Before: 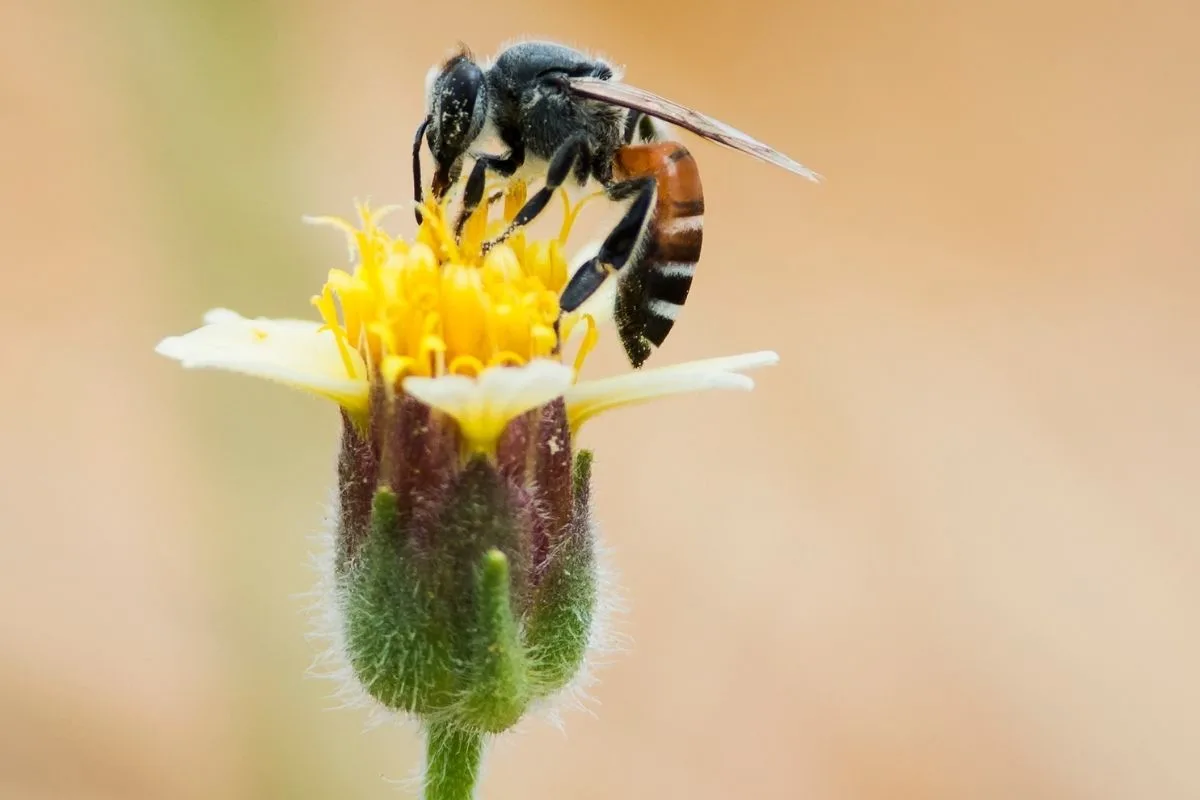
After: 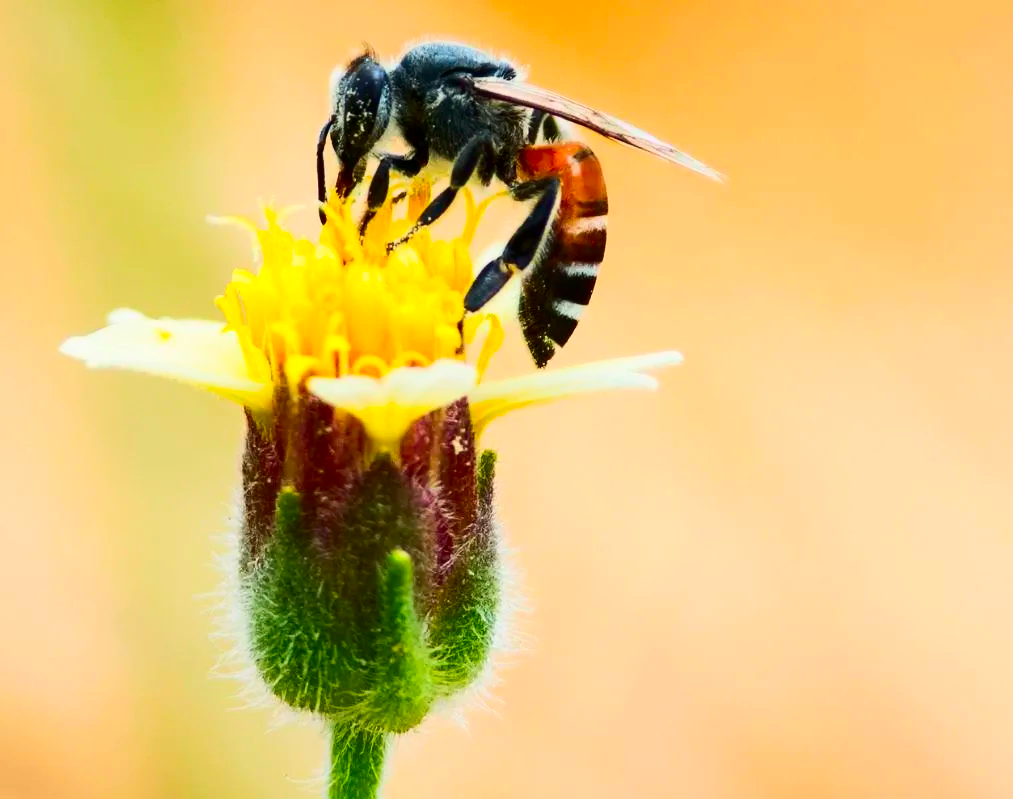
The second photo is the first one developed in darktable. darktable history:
contrast brightness saturation: contrast 0.268, brightness 0.024, saturation 0.852
crop: left 8.065%, right 7.515%
